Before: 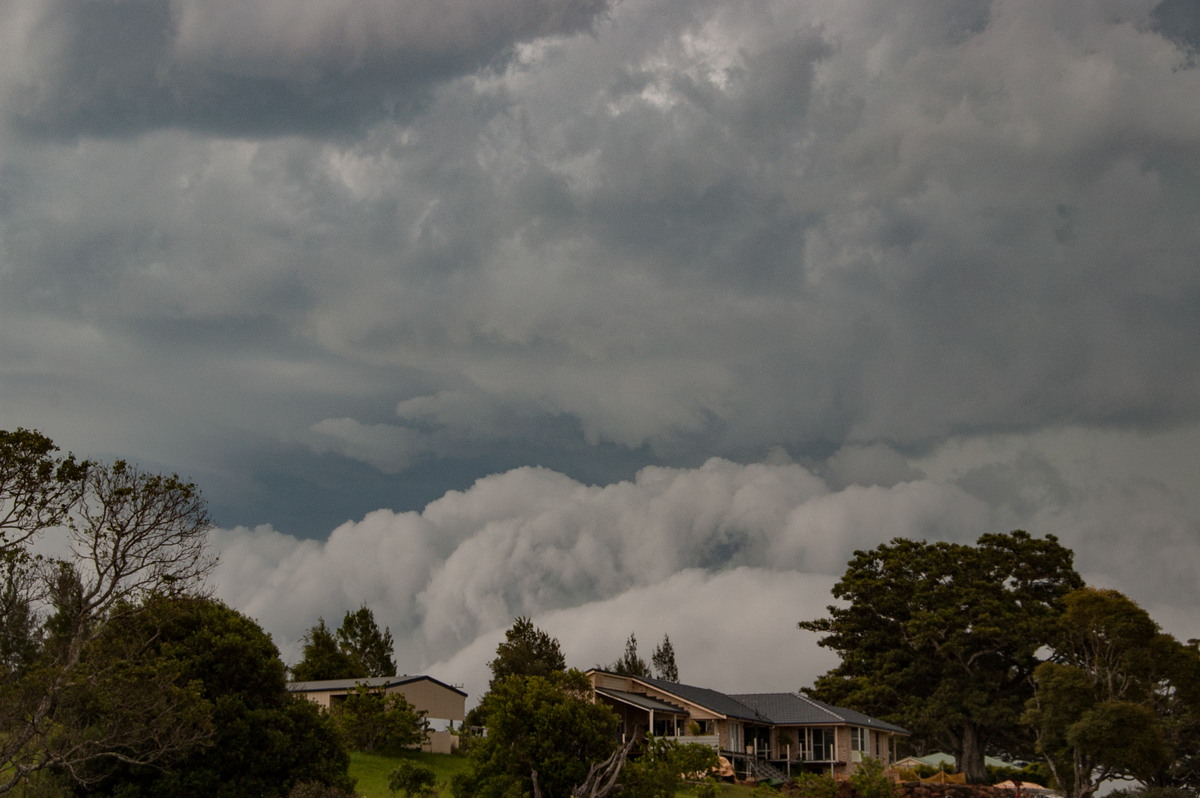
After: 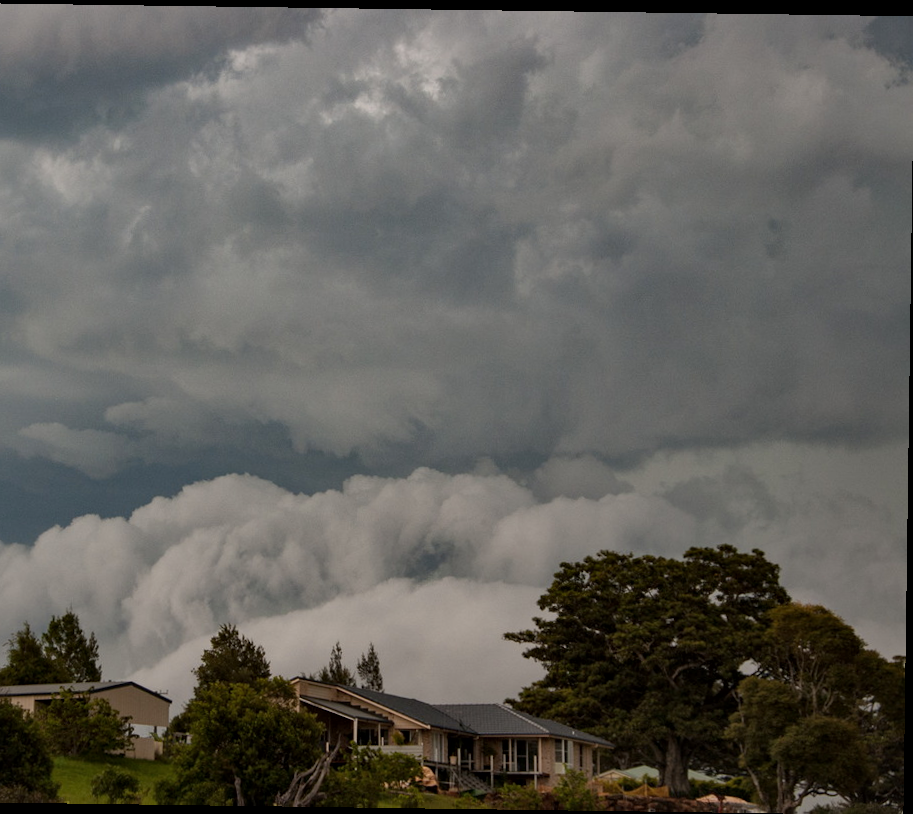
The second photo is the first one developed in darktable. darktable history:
crop and rotate: left 24.6%
local contrast: mode bilateral grid, contrast 20, coarseness 50, detail 120%, midtone range 0.2
rotate and perspective: rotation 0.8°, automatic cropping off
color zones: curves: ch0 [(0.068, 0.464) (0.25, 0.5) (0.48, 0.508) (0.75, 0.536) (0.886, 0.476) (0.967, 0.456)]; ch1 [(0.066, 0.456) (0.25, 0.5) (0.616, 0.508) (0.746, 0.56) (0.934, 0.444)]
